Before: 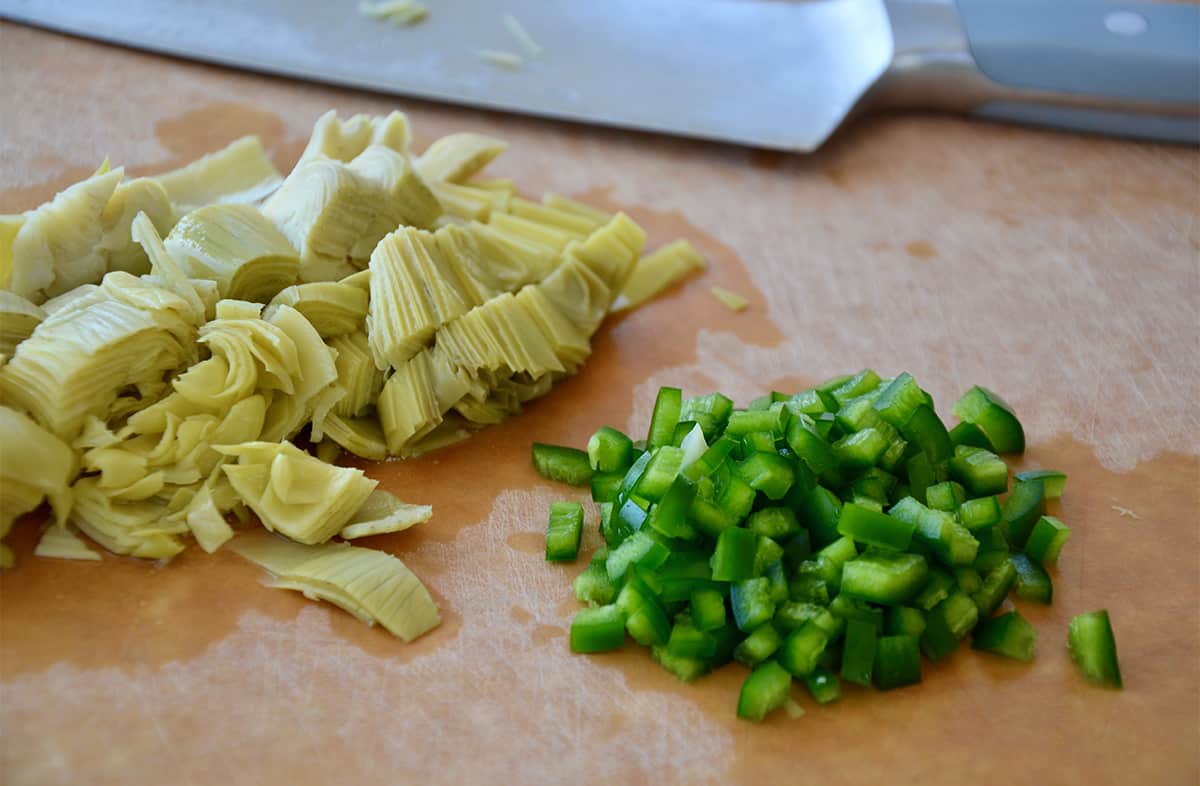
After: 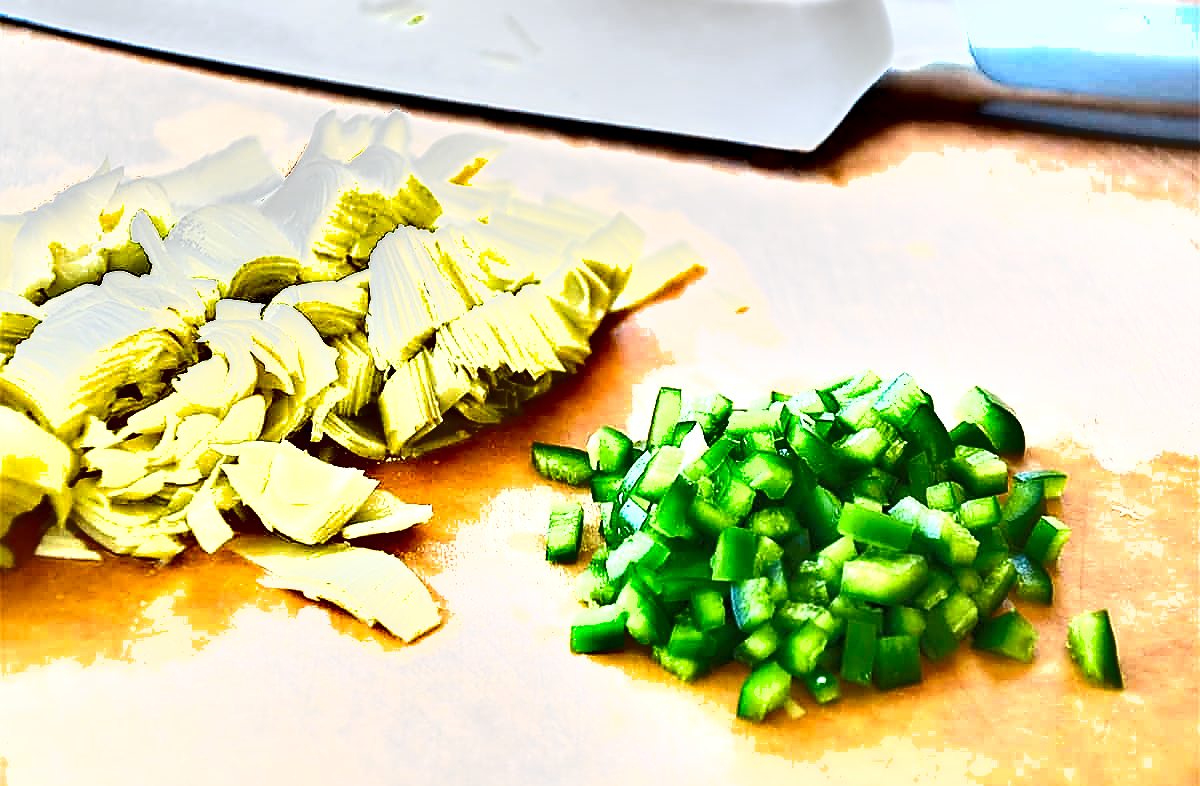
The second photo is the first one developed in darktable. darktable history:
exposure: black level correction 0, exposure 2.101 EV, compensate highlight preservation false
shadows and highlights: low approximation 0.01, soften with gaussian
sharpen: radius 1.381, amount 1.249, threshold 0.618
